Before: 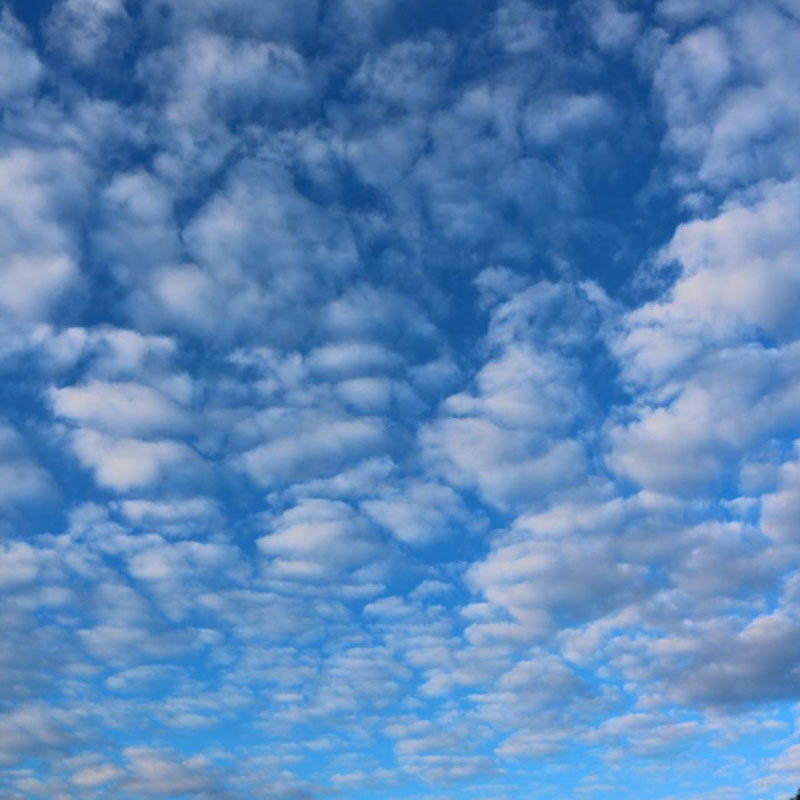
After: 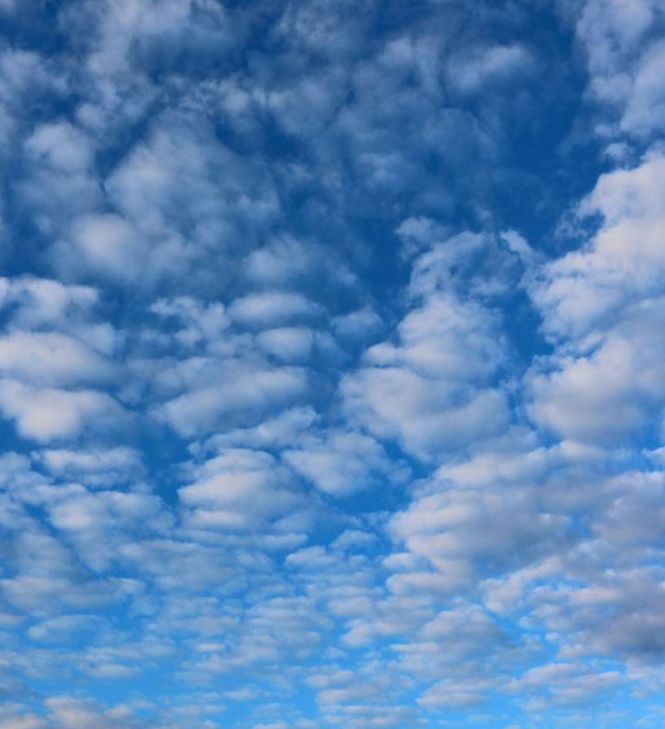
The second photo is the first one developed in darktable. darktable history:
crop: left 9.827%, top 6.298%, right 7.035%, bottom 2.455%
tone curve: curves: ch0 [(0, 0) (0.003, 0.003) (0.011, 0.01) (0.025, 0.023) (0.044, 0.042) (0.069, 0.065) (0.1, 0.094) (0.136, 0.128) (0.177, 0.167) (0.224, 0.211) (0.277, 0.261) (0.335, 0.315) (0.399, 0.375) (0.468, 0.441) (0.543, 0.543) (0.623, 0.623) (0.709, 0.709) (0.801, 0.801) (0.898, 0.898) (1, 1)], color space Lab, independent channels, preserve colors none
